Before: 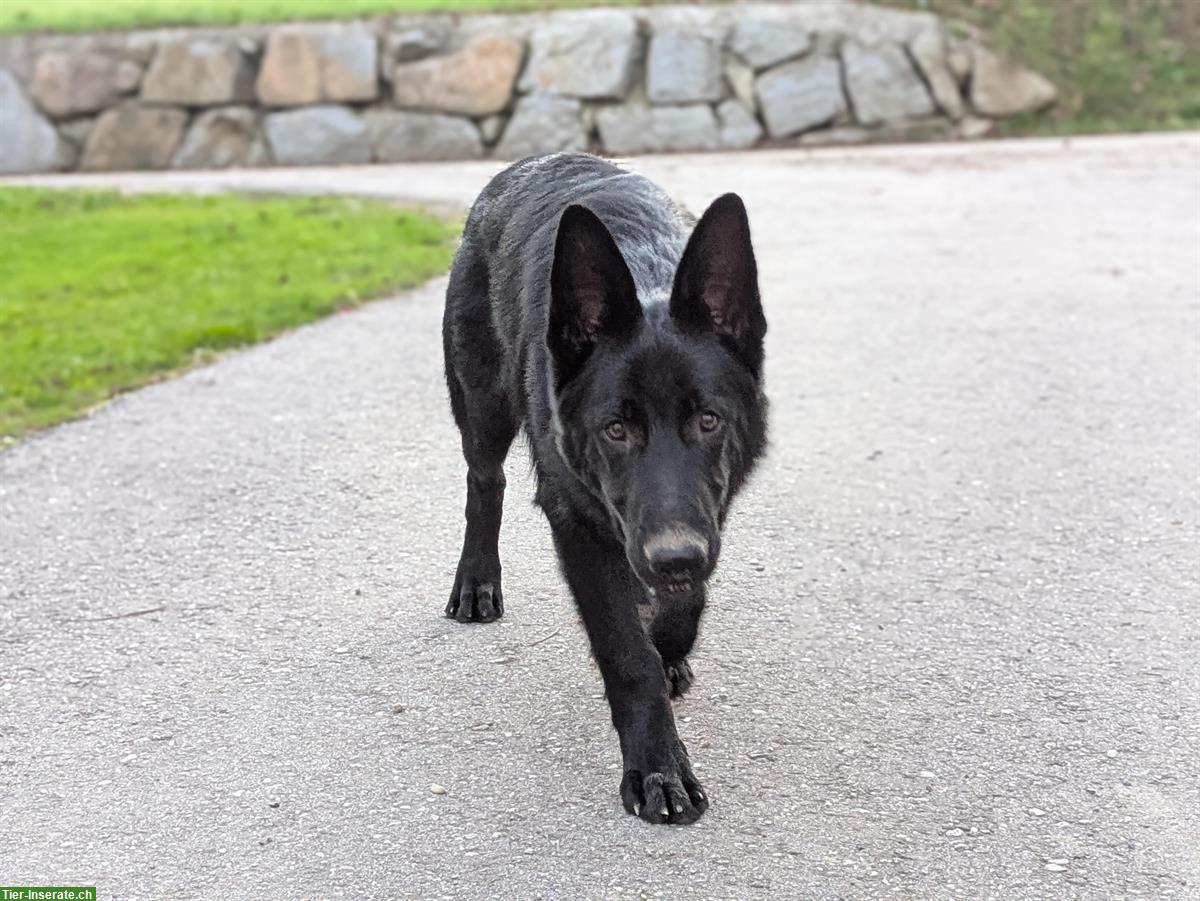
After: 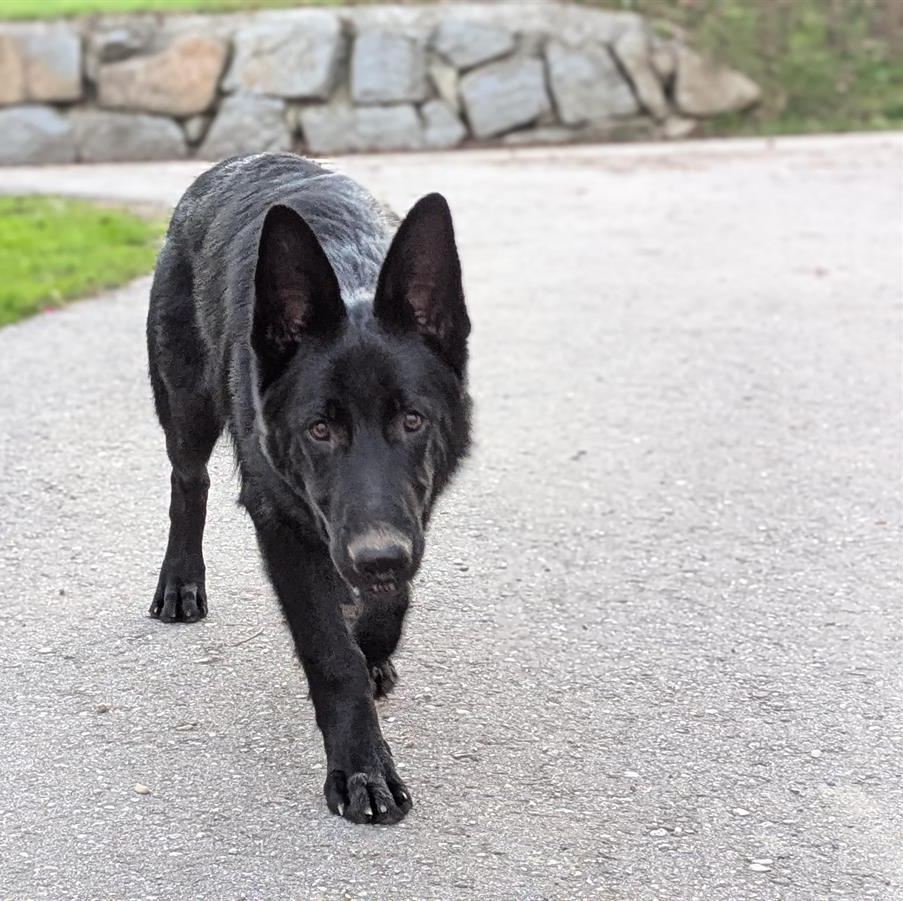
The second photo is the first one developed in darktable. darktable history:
crop and rotate: left 24.706%
